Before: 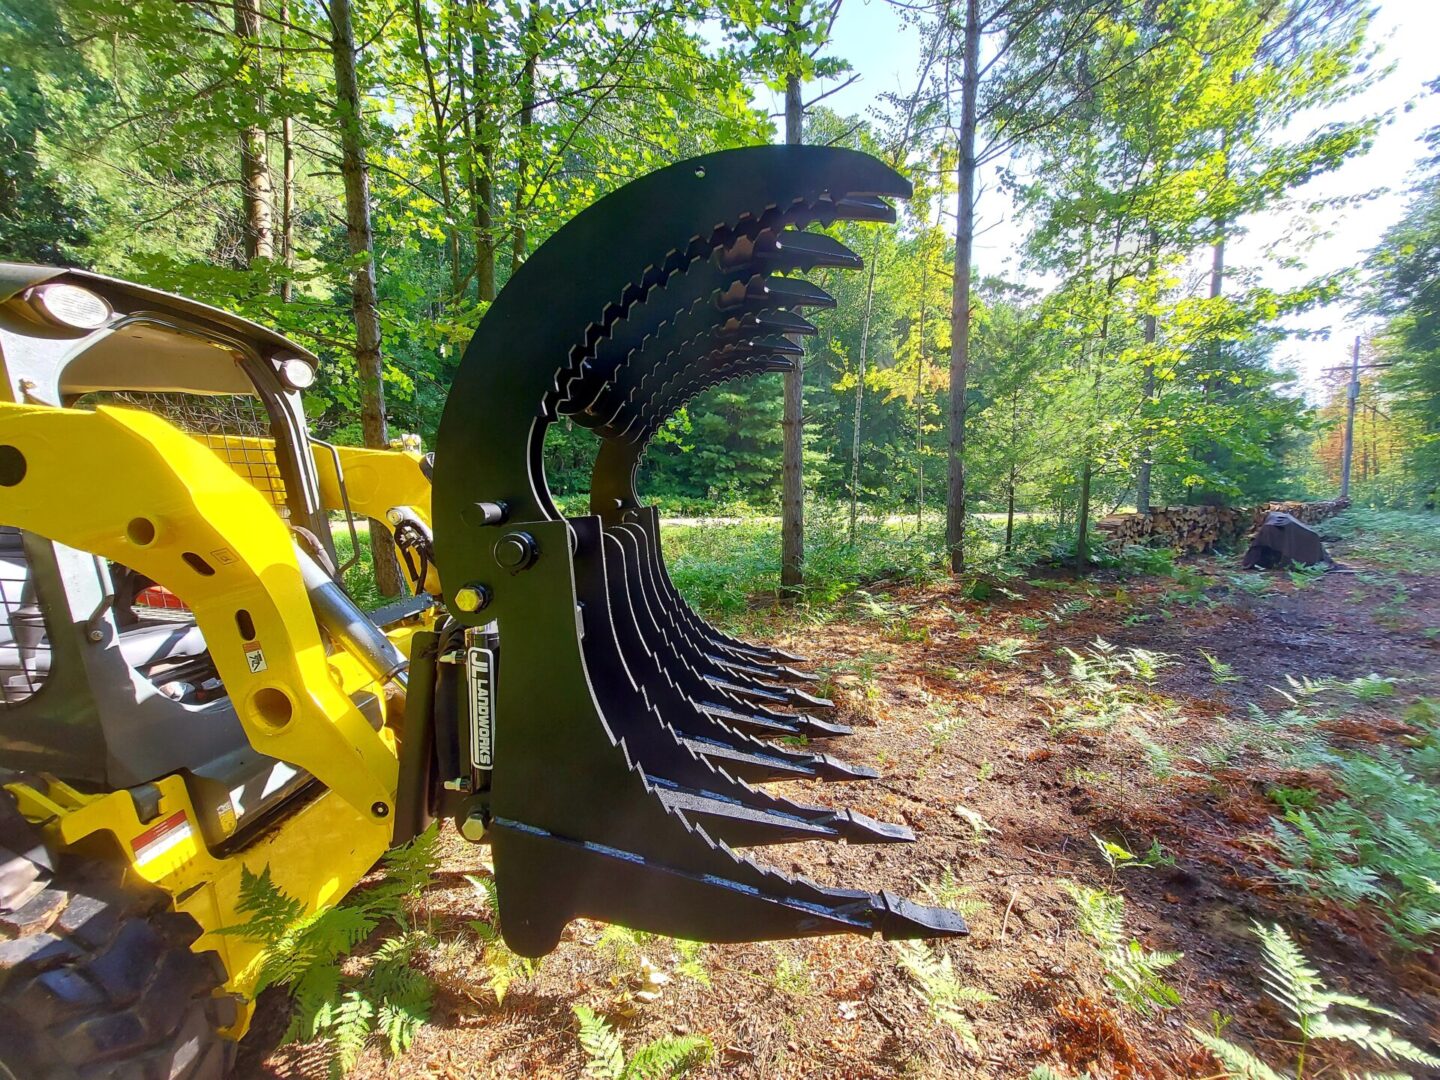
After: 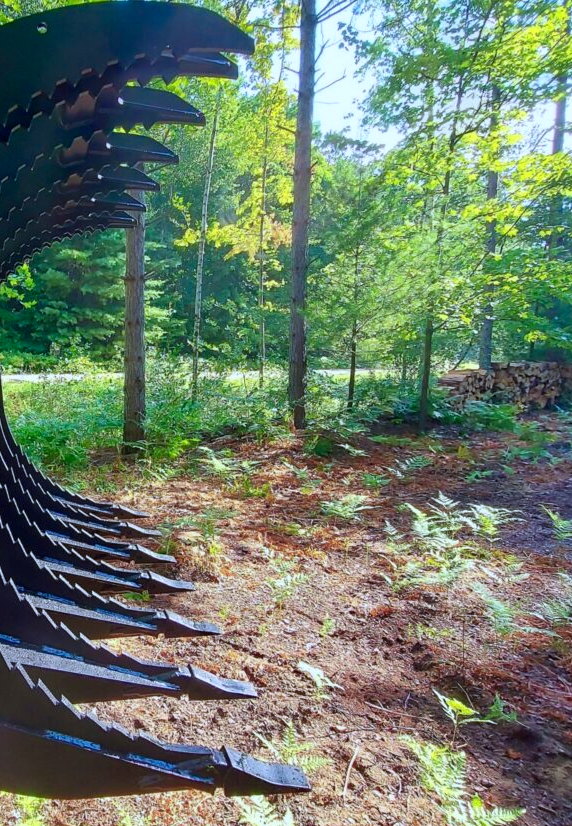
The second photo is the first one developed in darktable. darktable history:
crop: left 45.721%, top 13.393%, right 14.118%, bottom 10.01%
color zones: curves: ch1 [(0, 0.469) (0.01, 0.469) (0.12, 0.446) (0.248, 0.469) (0.5, 0.5) (0.748, 0.5) (0.99, 0.469) (1, 0.469)]
color calibration: output R [0.972, 0.068, -0.094, 0], output G [-0.178, 1.216, -0.086, 0], output B [0.095, -0.136, 0.98, 0], illuminant custom, x 0.371, y 0.381, temperature 4283.16 K
